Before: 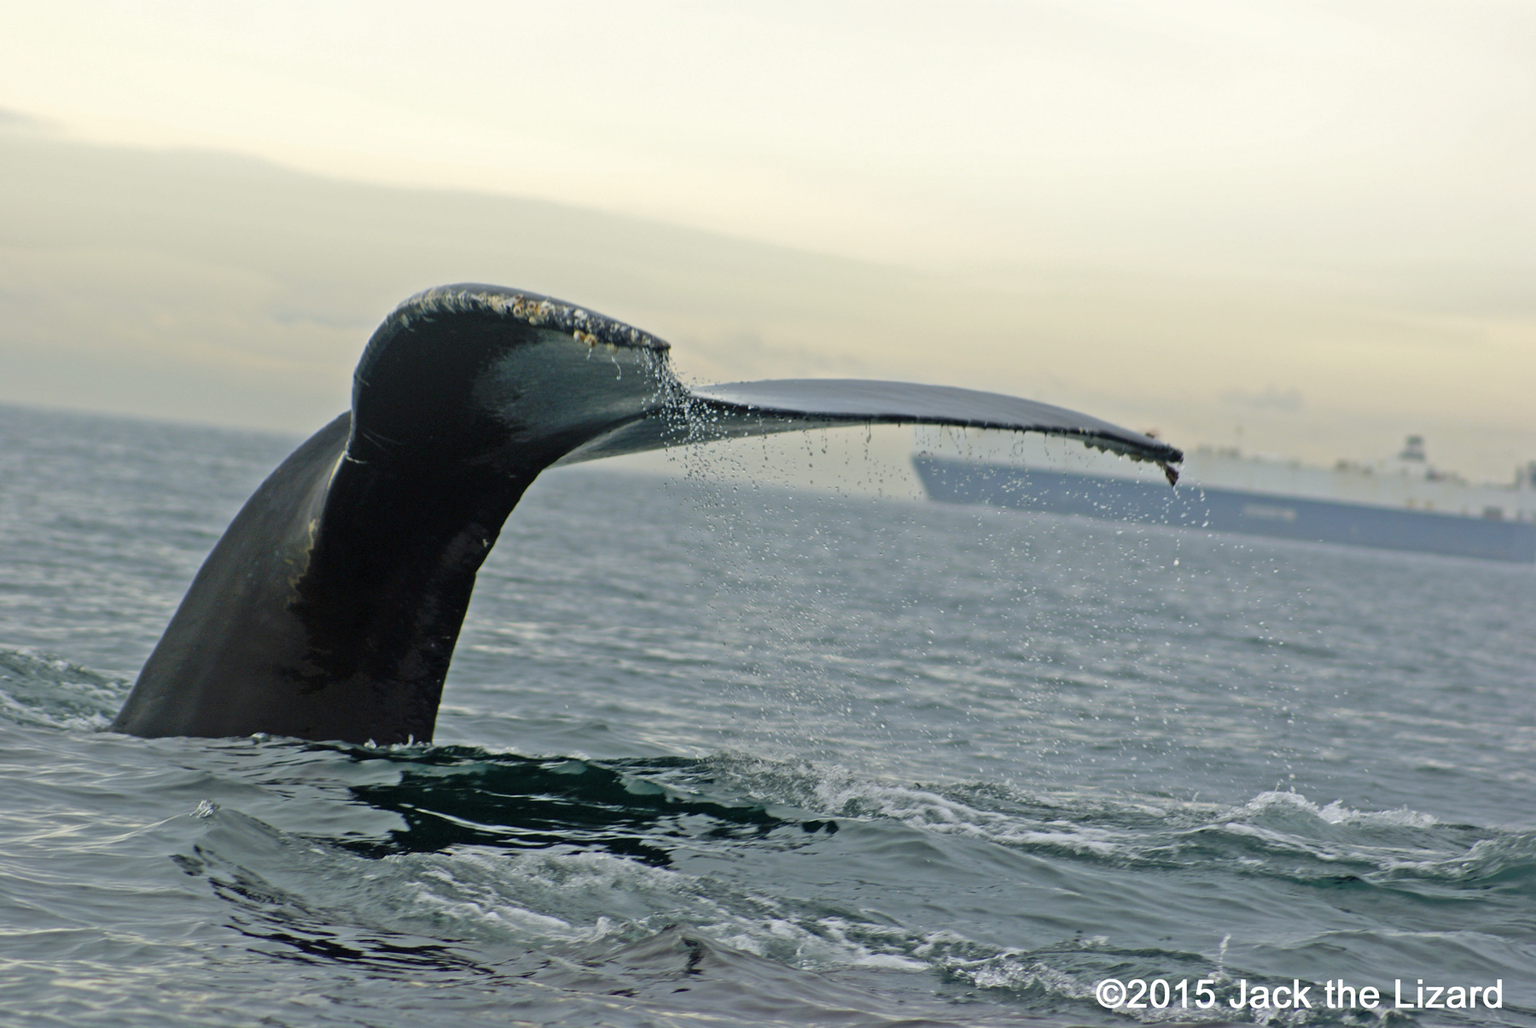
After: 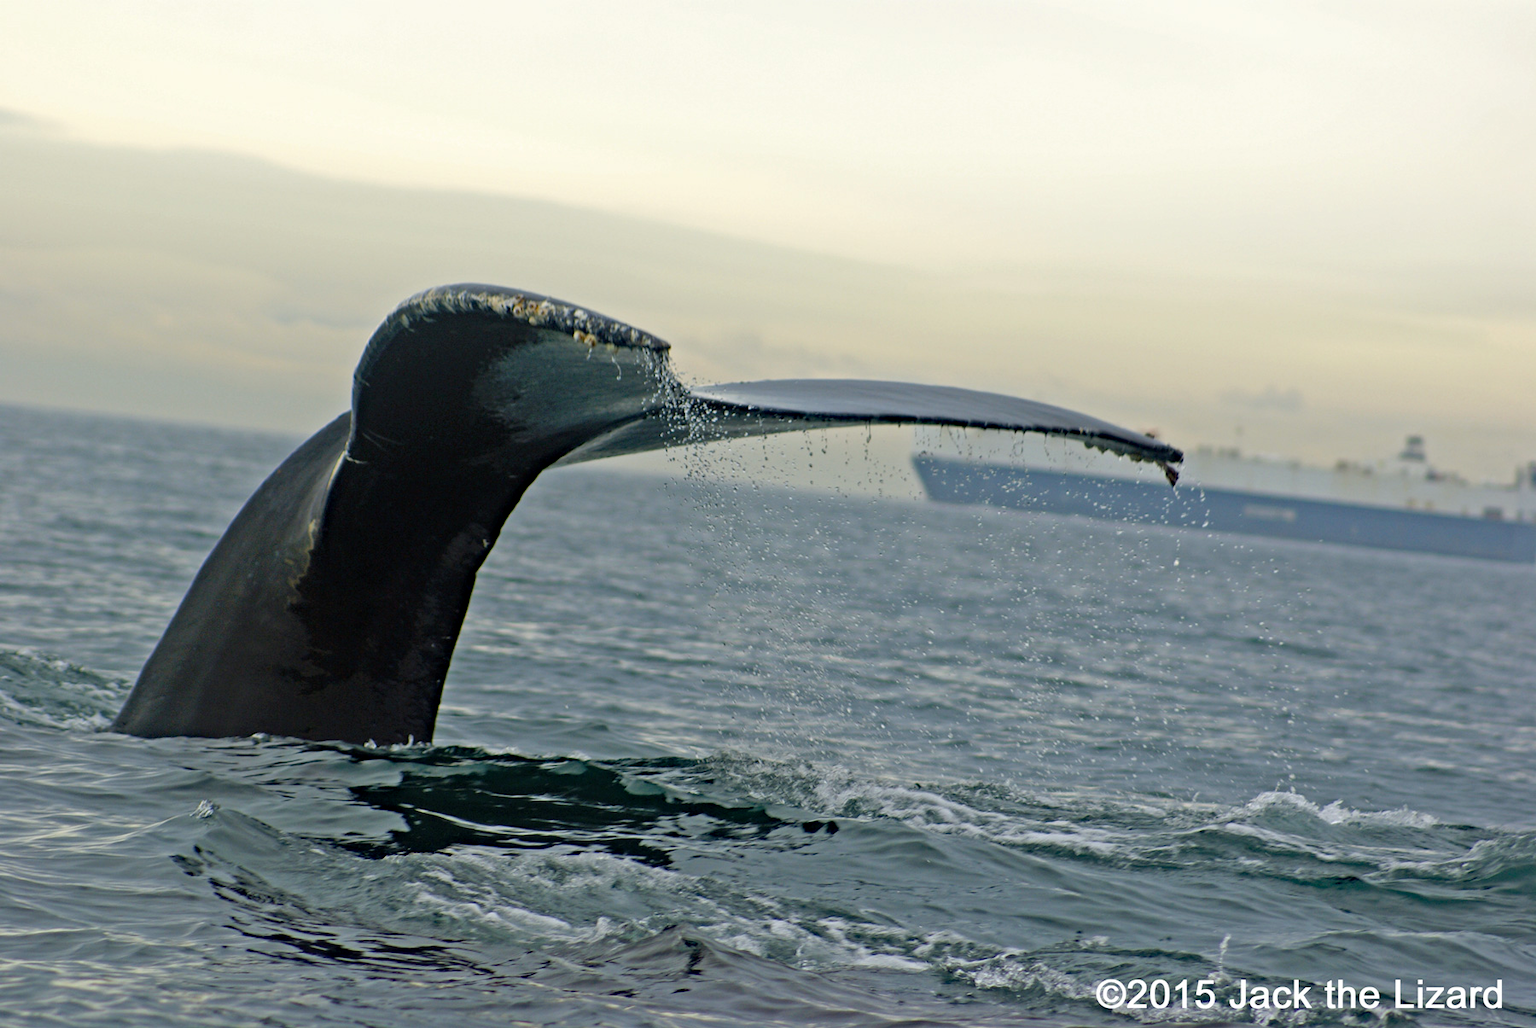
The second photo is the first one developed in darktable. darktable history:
haze removal: strength 0.304, distance 0.248, compatibility mode true, adaptive false
